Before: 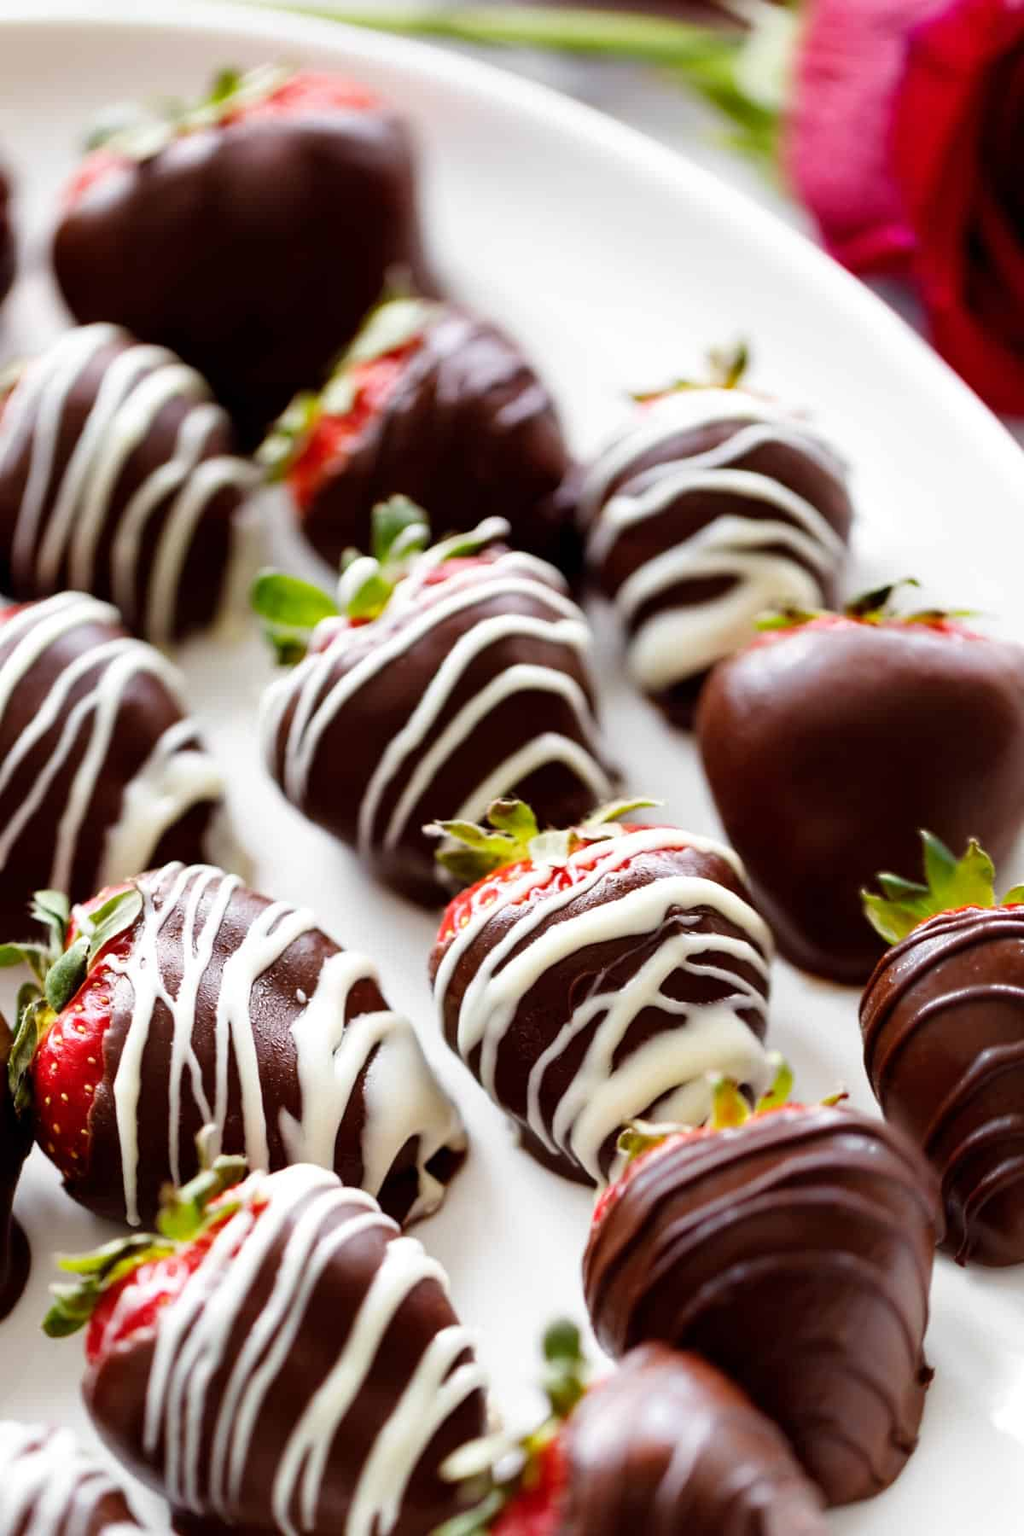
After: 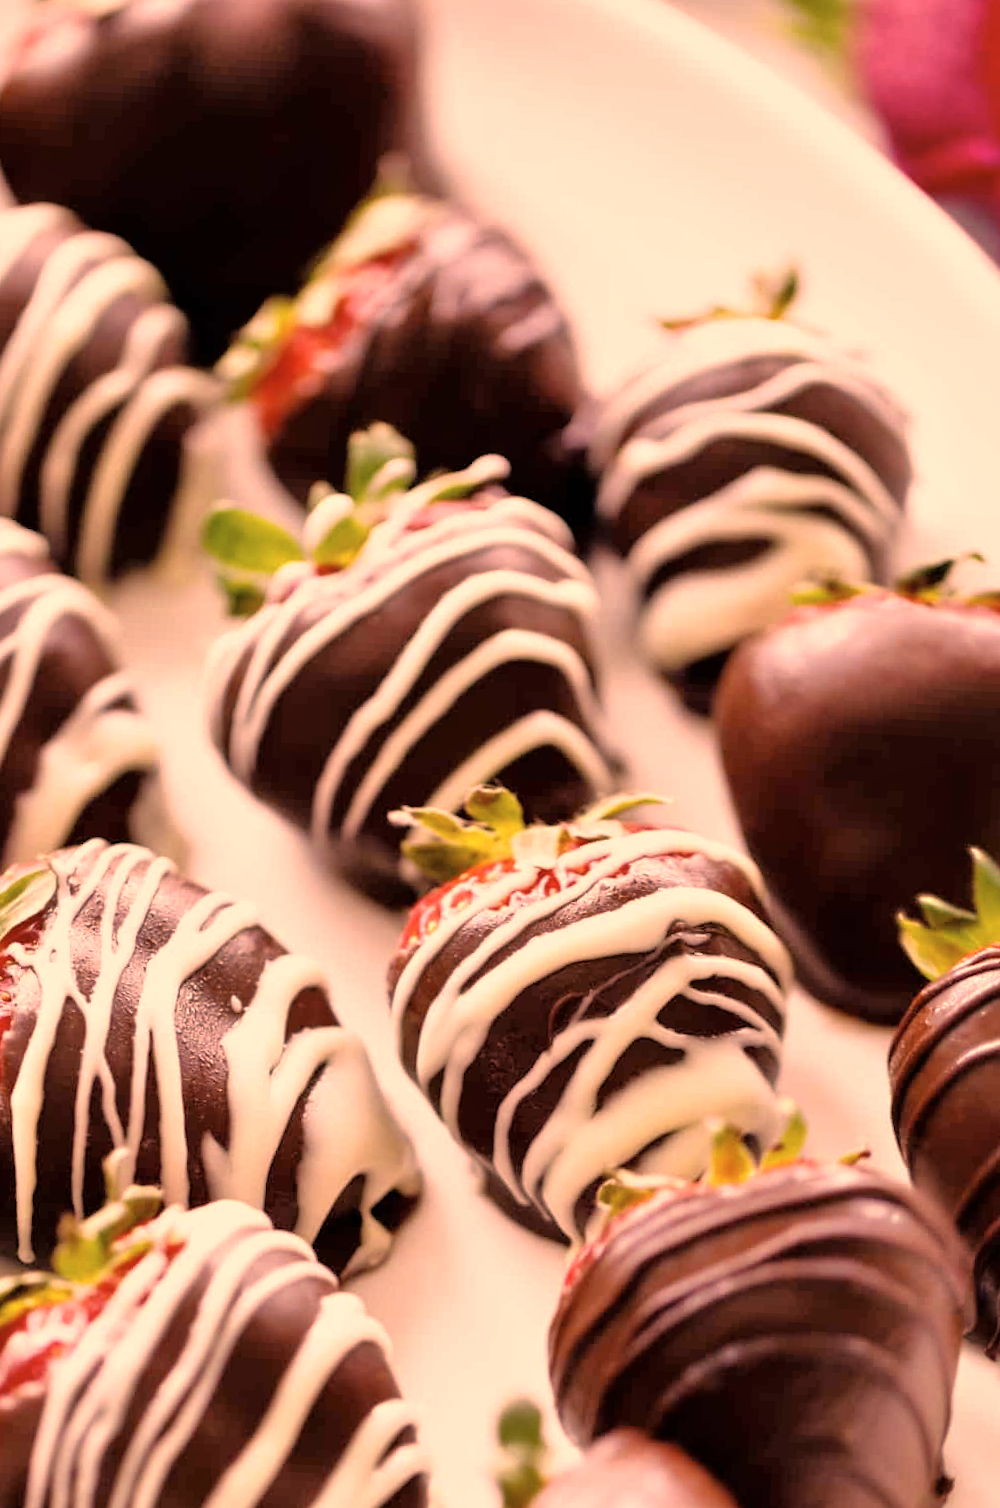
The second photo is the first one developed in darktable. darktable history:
tone equalizer: -7 EV 0.14 EV, -6 EV 0.624 EV, -5 EV 1.14 EV, -4 EV 1.3 EV, -3 EV 1.17 EV, -2 EV 0.6 EV, -1 EV 0.157 EV, luminance estimator HSV value / RGB max
crop and rotate: angle -3.01°, left 5.411%, top 5.166%, right 4.792%, bottom 4.554%
color correction: highlights a* 39.66, highlights b* 39.98, saturation 0.688
